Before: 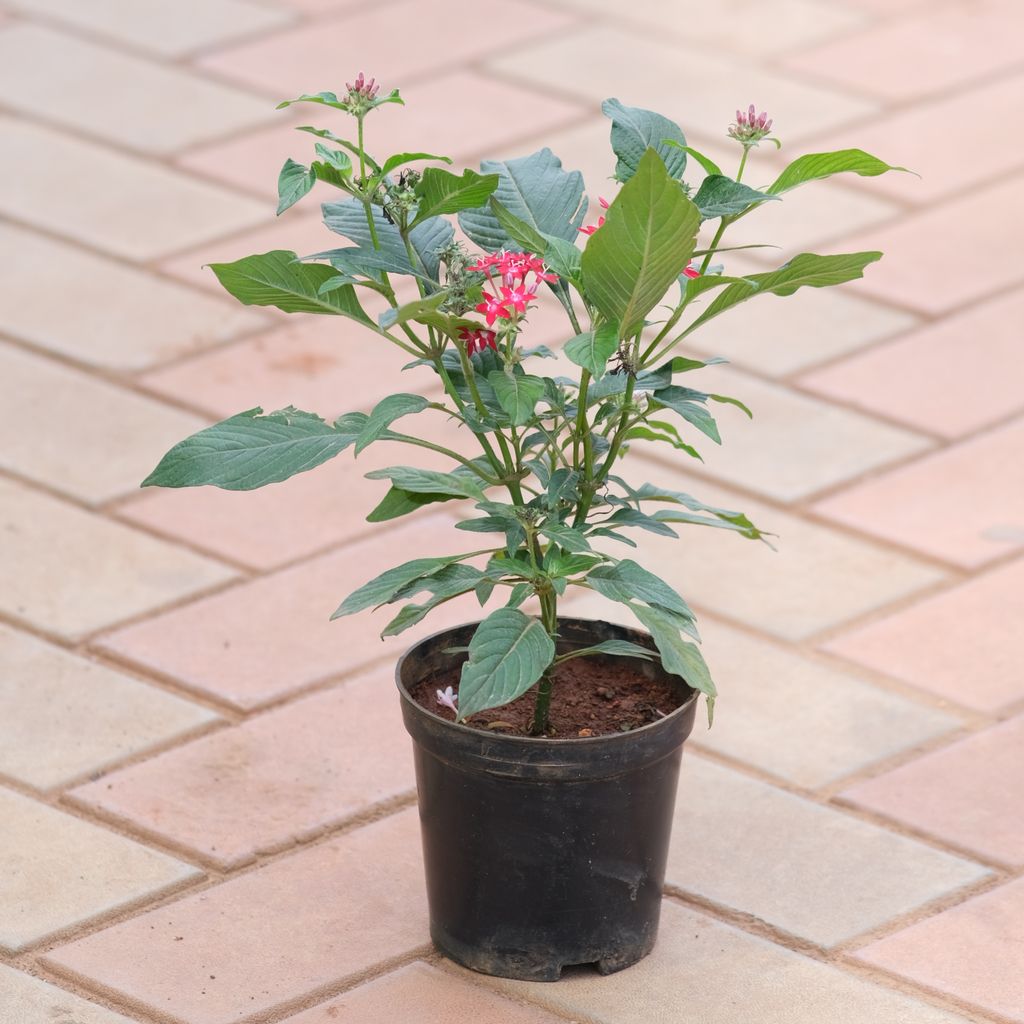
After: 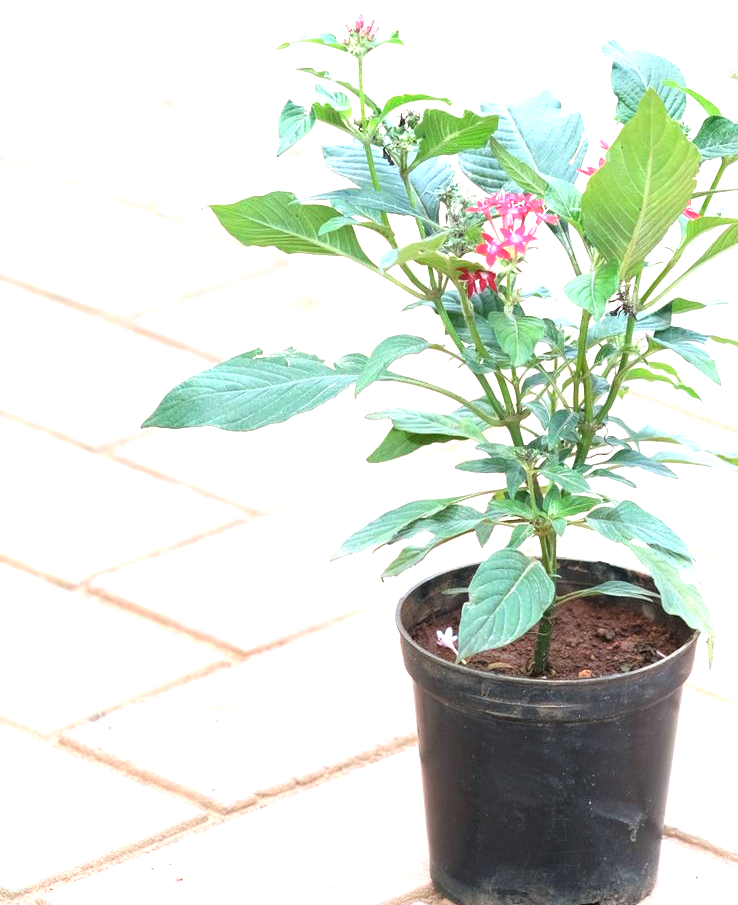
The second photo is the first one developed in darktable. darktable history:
color calibration: illuminant Planckian (black body), adaptation linear Bradford (ICC v4), x 0.361, y 0.366, temperature 4484.09 K, gamut compression 1.65
tone equalizer: -8 EV -0.388 EV, -7 EV -0.415 EV, -6 EV -0.323 EV, -5 EV -0.212 EV, -3 EV 0.236 EV, -2 EV 0.335 EV, -1 EV 0.381 EV, +0 EV 0.445 EV
crop: top 5.802%, right 27.852%, bottom 5.801%
exposure: black level correction 0, exposure 0.897 EV, compensate highlight preservation false
